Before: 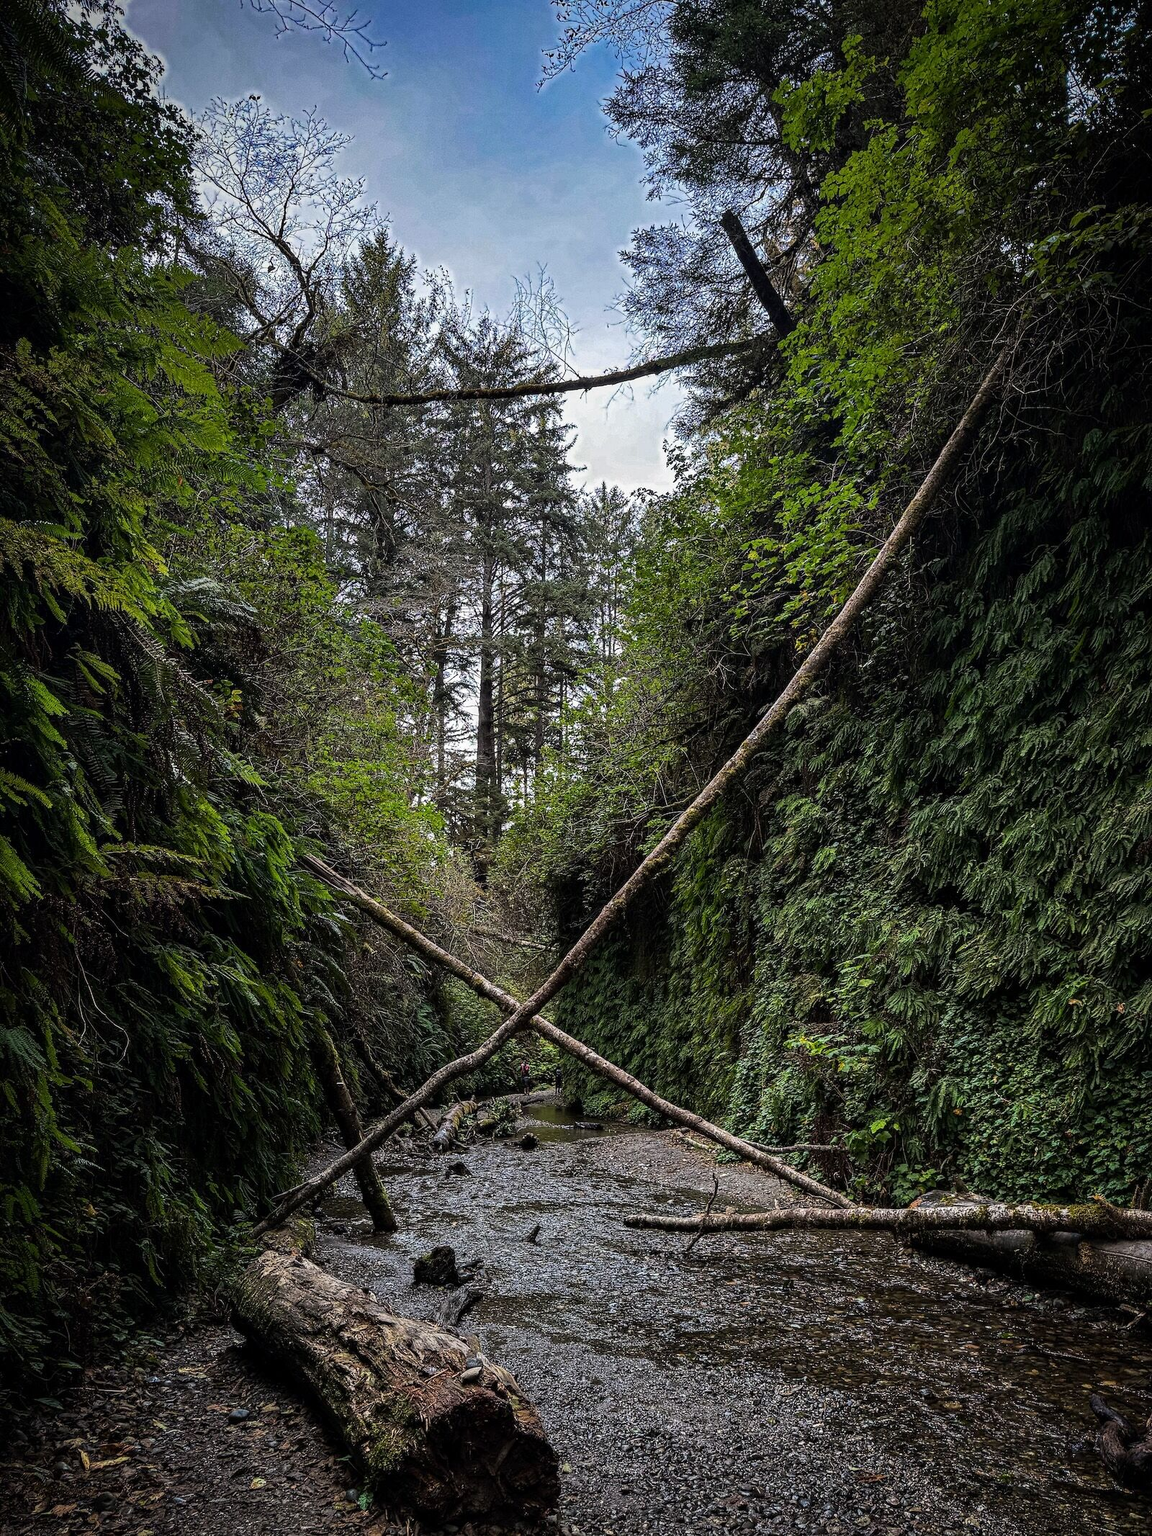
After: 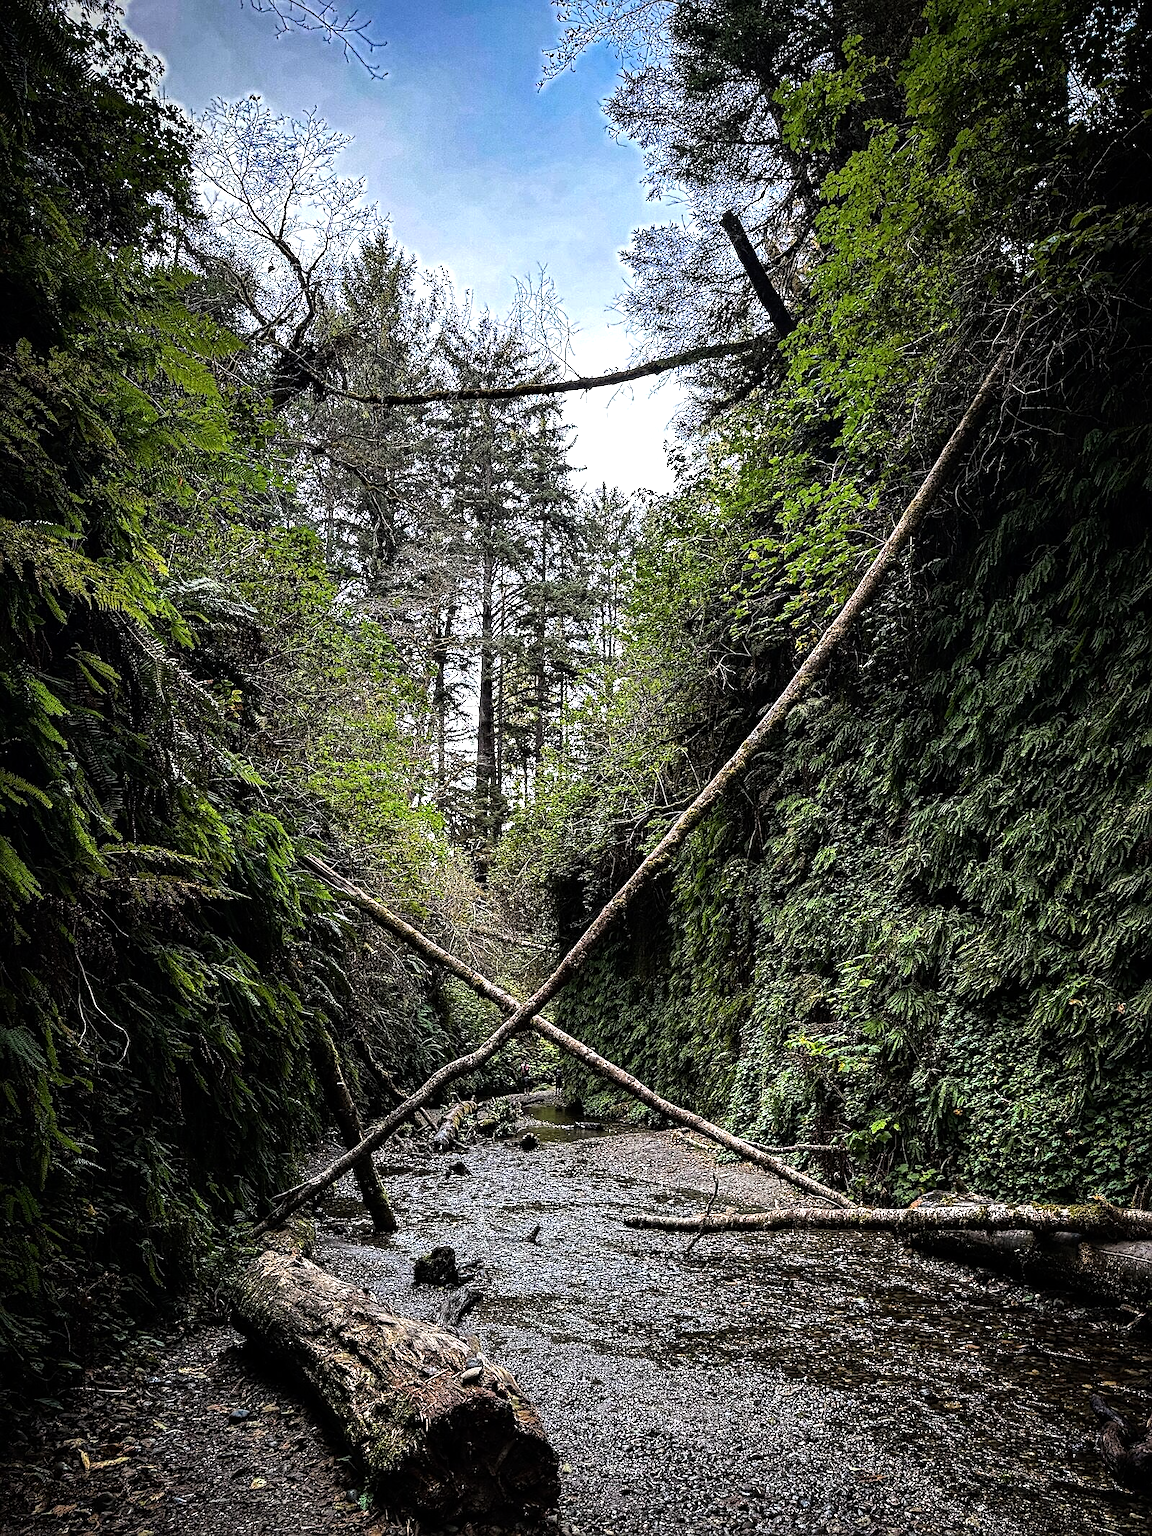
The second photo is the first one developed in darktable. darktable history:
tone equalizer: -8 EV -0.713 EV, -7 EV -0.721 EV, -6 EV -0.601 EV, -5 EV -0.375 EV, -3 EV 0.367 EV, -2 EV 0.6 EV, -1 EV 0.689 EV, +0 EV 0.725 EV
sharpen: amount 0.472
